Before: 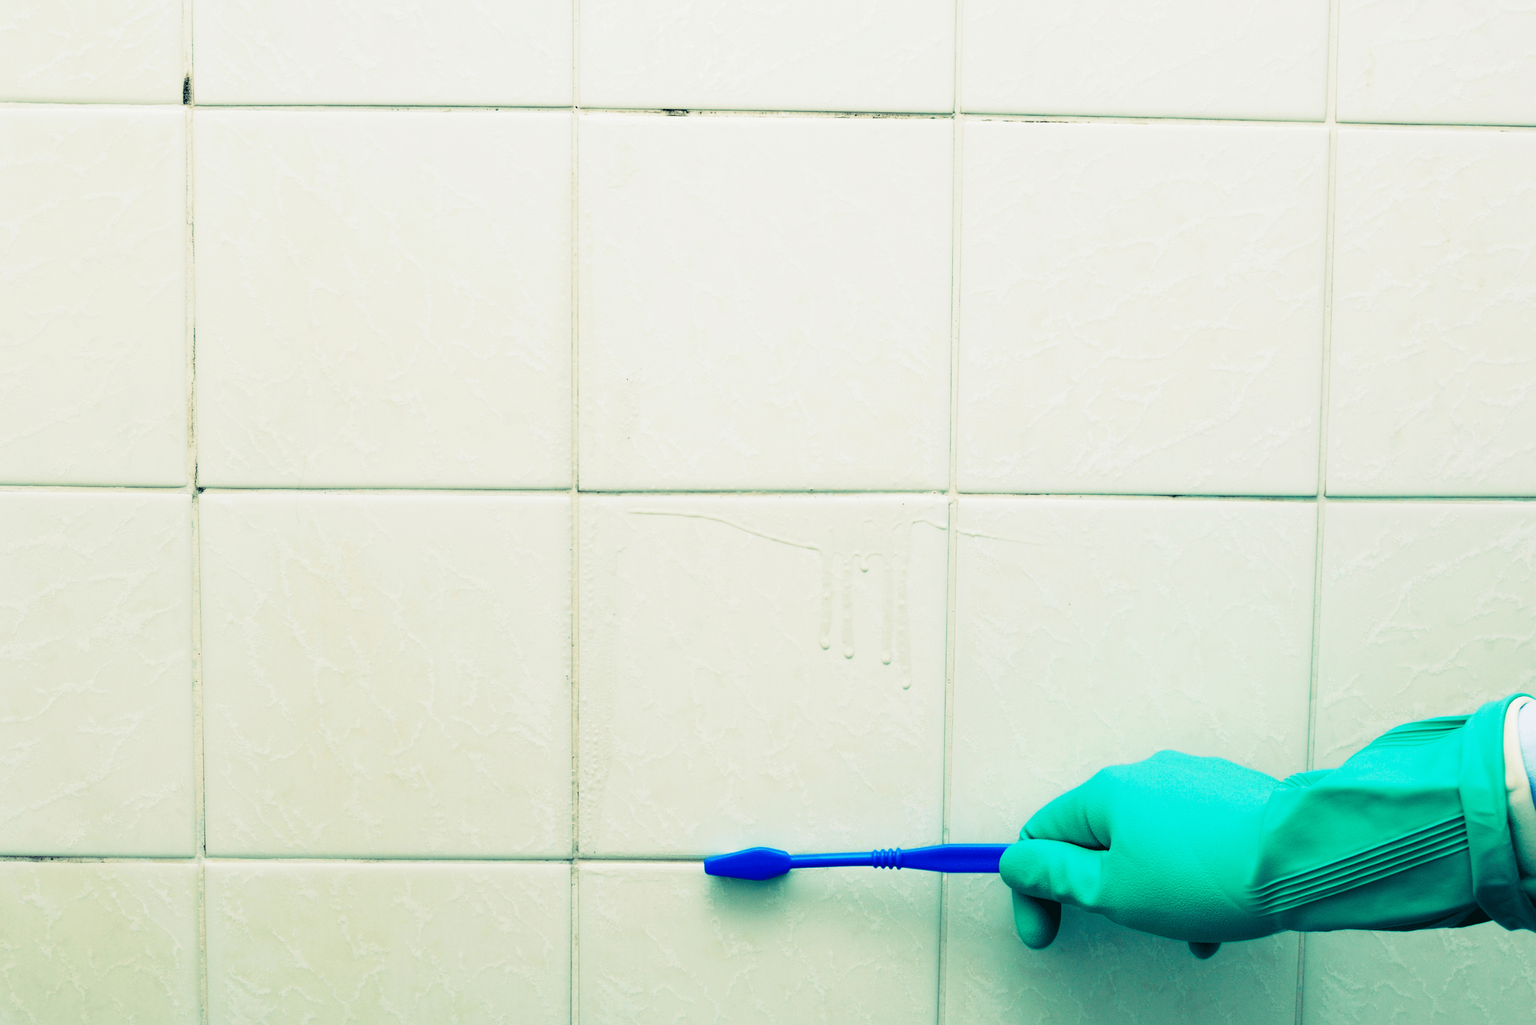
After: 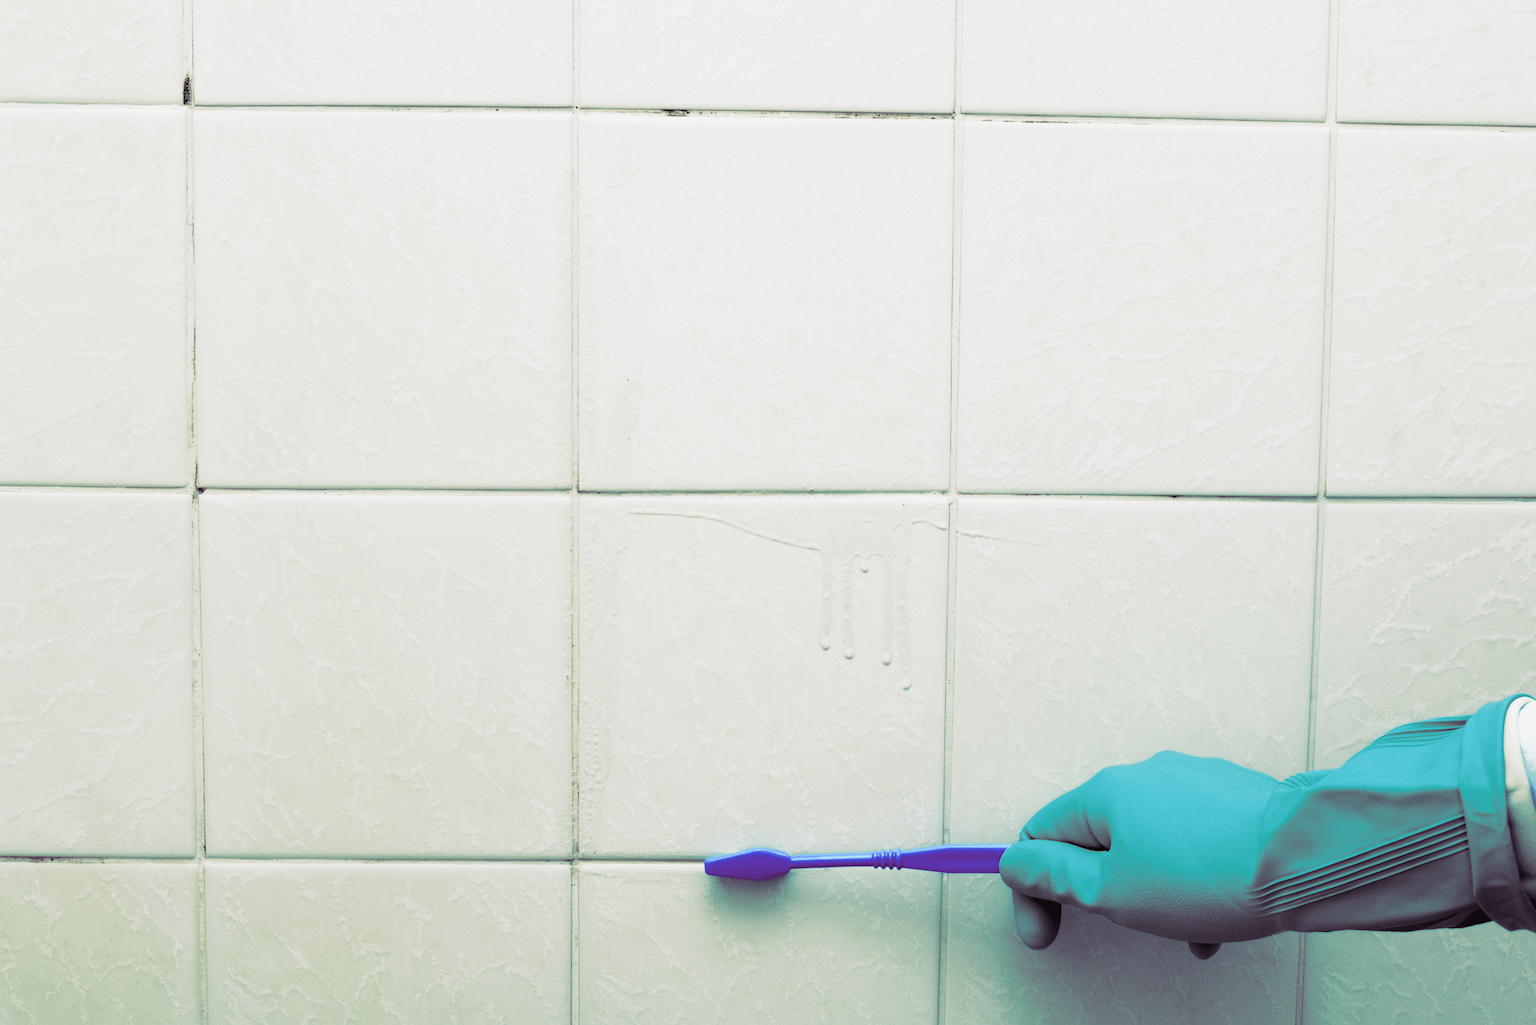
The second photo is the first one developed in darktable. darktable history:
split-toning: shadows › hue 316.8°, shadows › saturation 0.47, highlights › hue 201.6°, highlights › saturation 0, balance -41.97, compress 28.01%
shadows and highlights: radius 331.84, shadows 53.55, highlights -100, compress 94.63%, highlights color adjustment 73.23%, soften with gaussian
color zones: curves: ch0 [(0, 0.5) (0.125, 0.4) (0.25, 0.5) (0.375, 0.4) (0.5, 0.4) (0.625, 0.6) (0.75, 0.6) (0.875, 0.5)]; ch1 [(0, 0.35) (0.125, 0.45) (0.25, 0.35) (0.375, 0.35) (0.5, 0.35) (0.625, 0.35) (0.75, 0.45) (0.875, 0.35)]; ch2 [(0, 0.6) (0.125, 0.5) (0.25, 0.5) (0.375, 0.6) (0.5, 0.6) (0.625, 0.5) (0.75, 0.5) (0.875, 0.5)]
